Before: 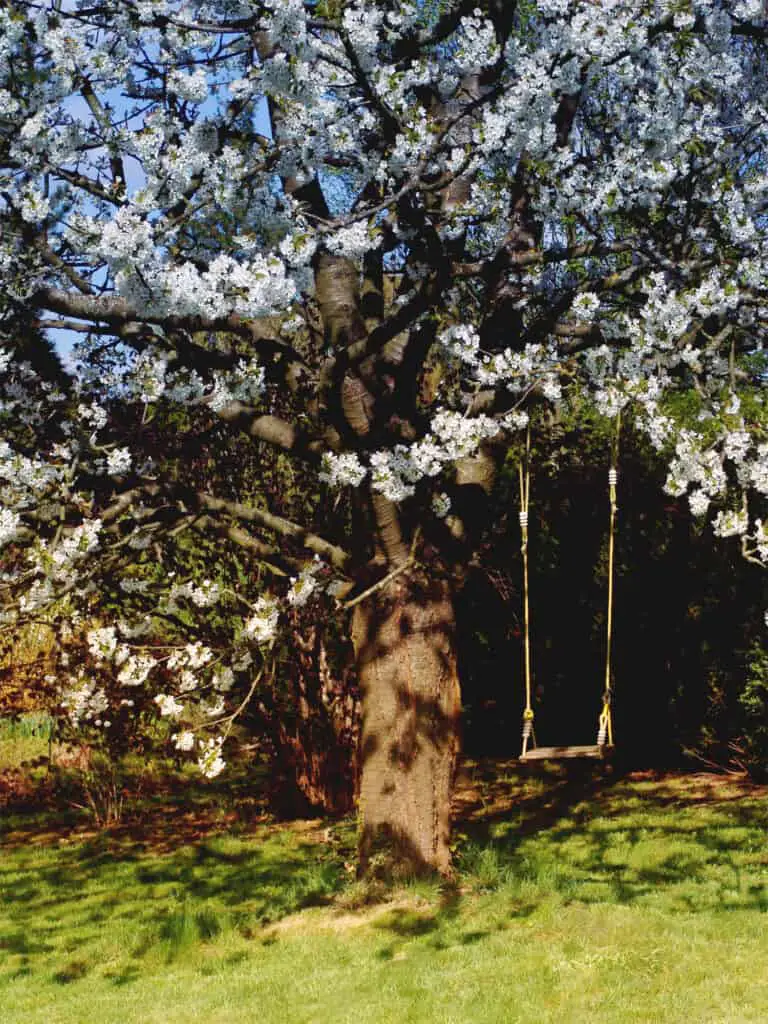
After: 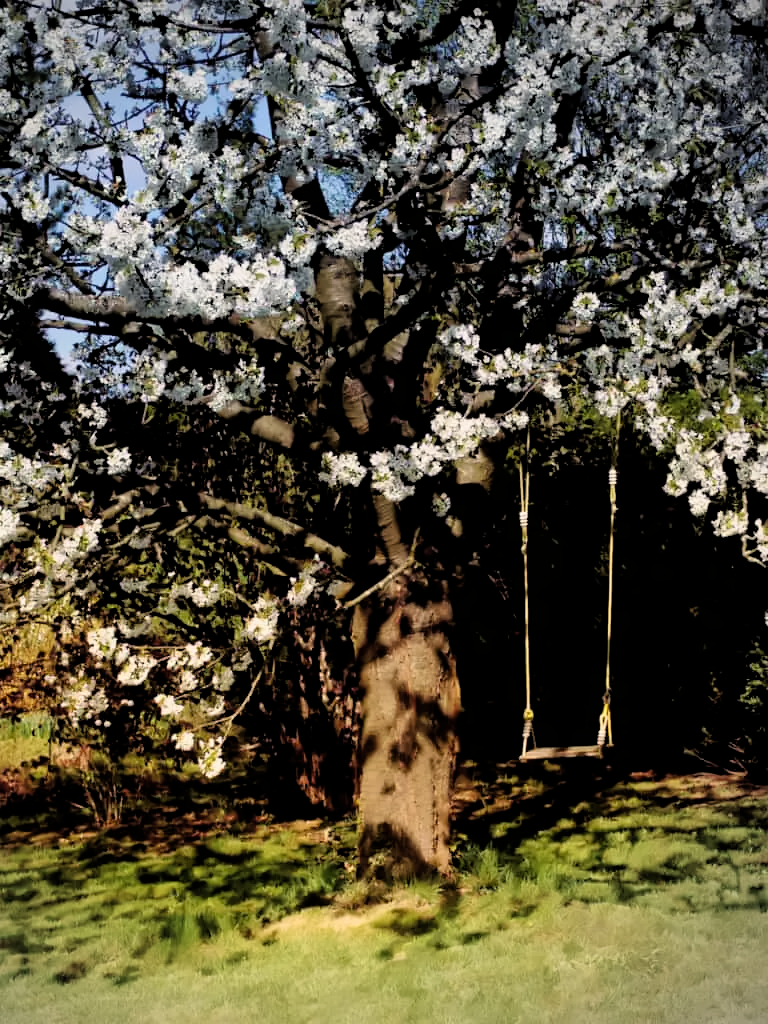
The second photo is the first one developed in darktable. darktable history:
filmic rgb: black relative exposure -3.72 EV, white relative exposure 2.77 EV, dynamic range scaling -5.32%, hardness 3.03
color calibration: x 0.334, y 0.349, temperature 5426 K
astrophoto denoise: on, module defaults
vignetting: center (-0.15, 0.013)
